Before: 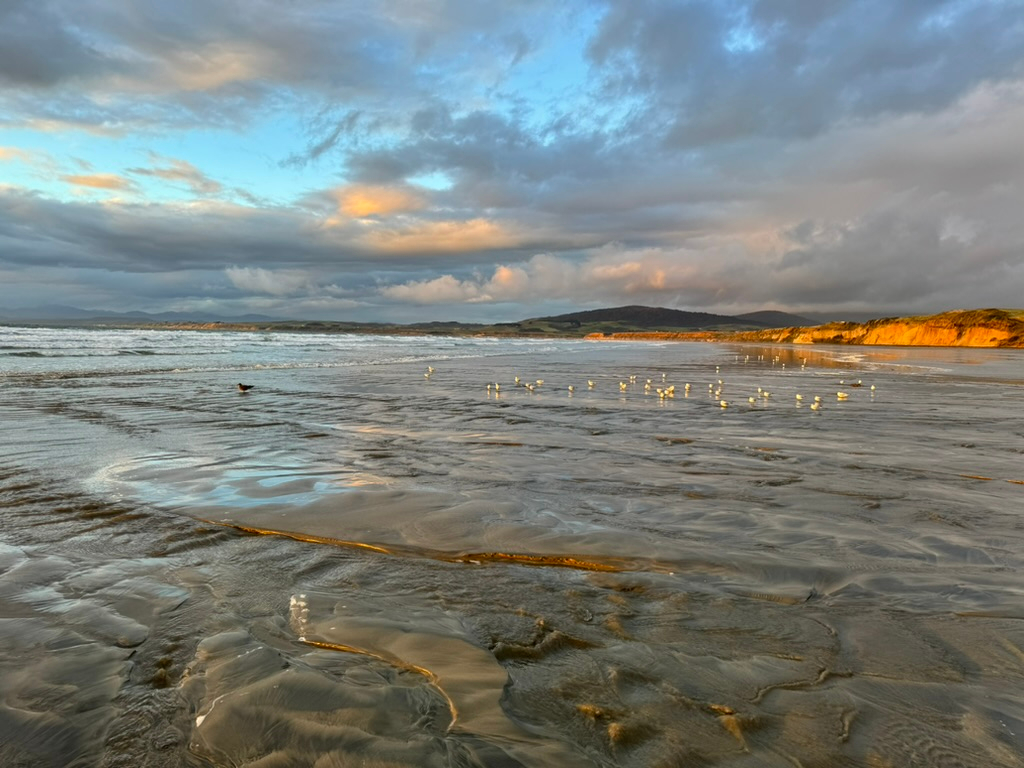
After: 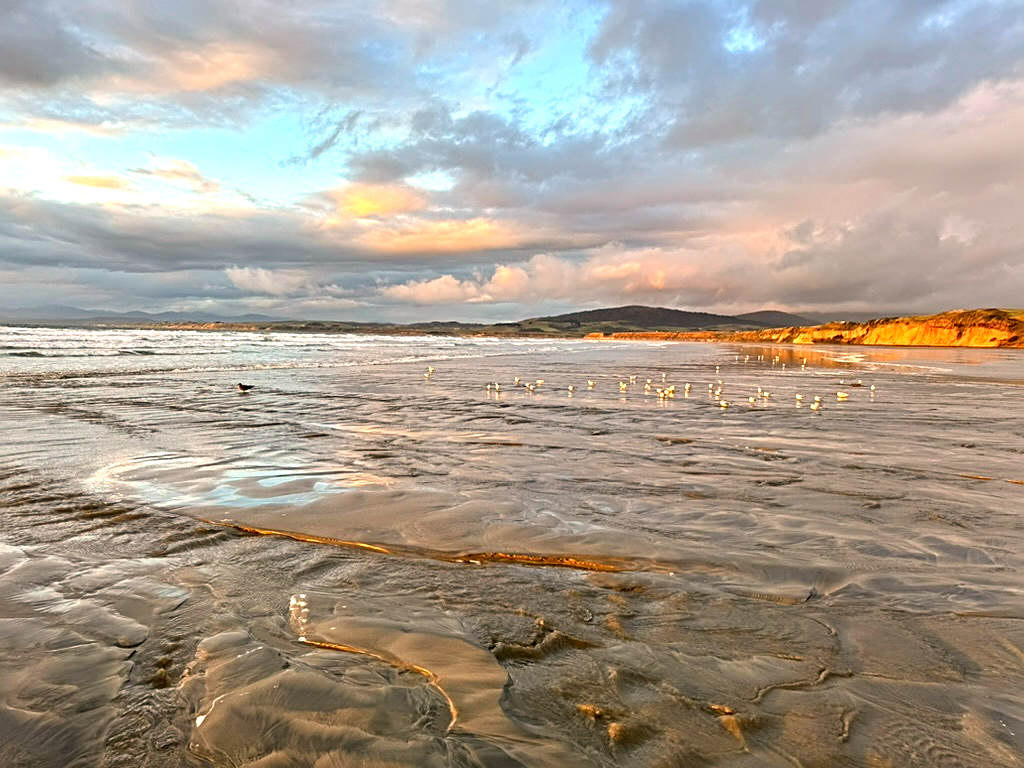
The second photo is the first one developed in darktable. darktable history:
exposure: exposure 0.648 EV, compensate highlight preservation false
sharpen: radius 2.767
white balance: red 1.127, blue 0.943
